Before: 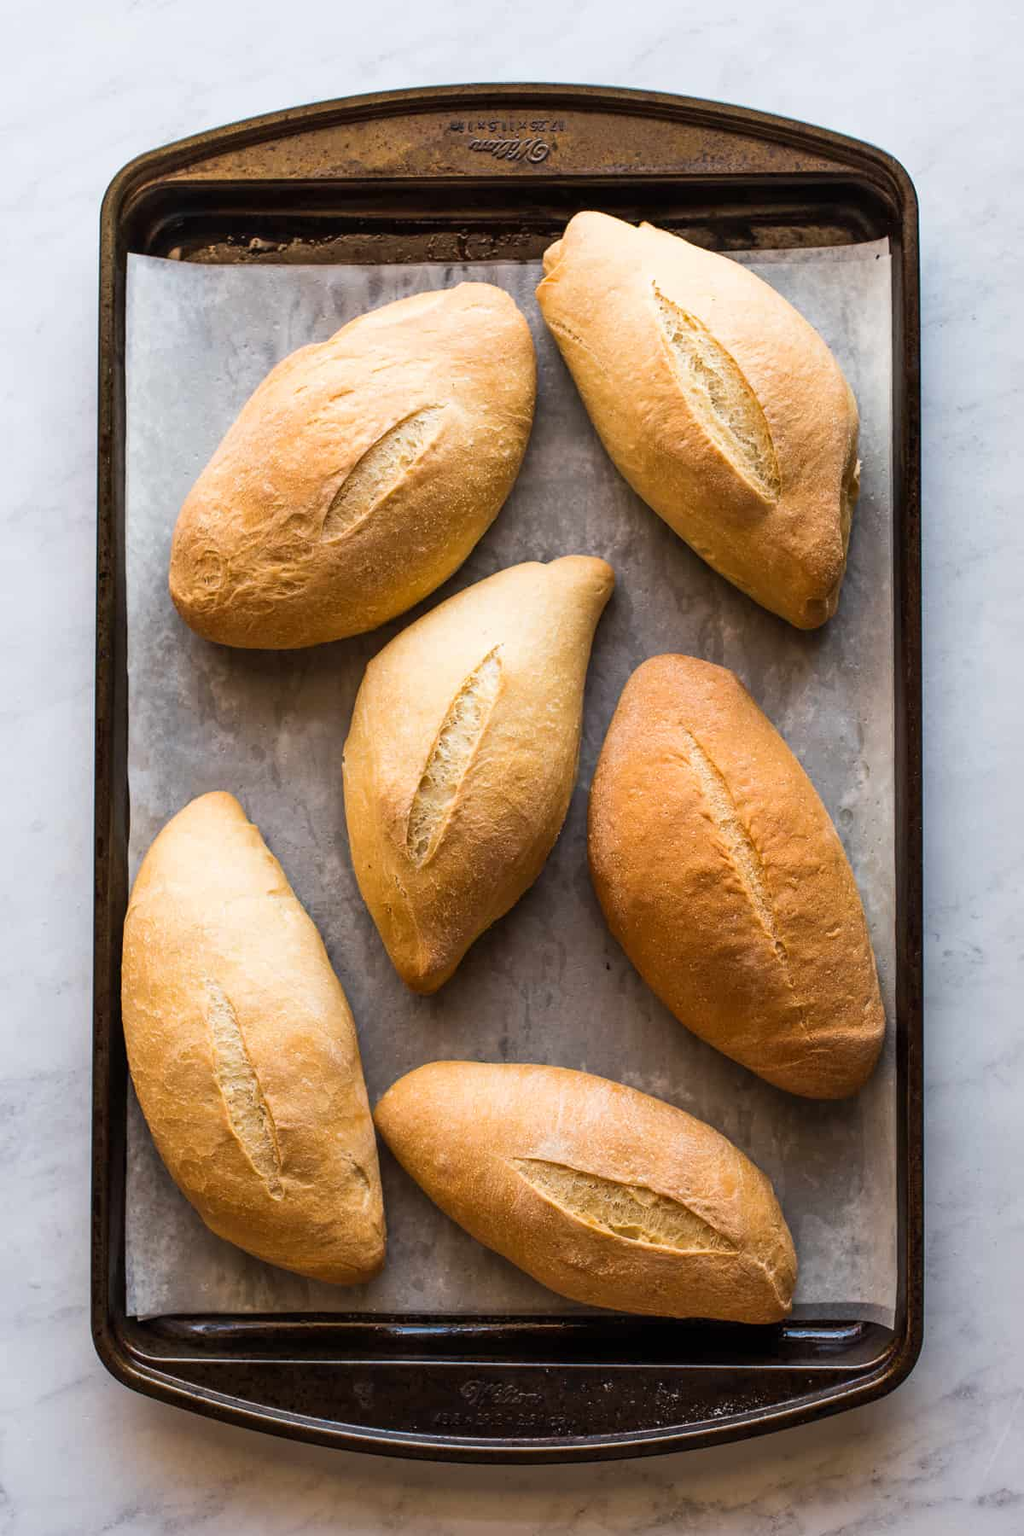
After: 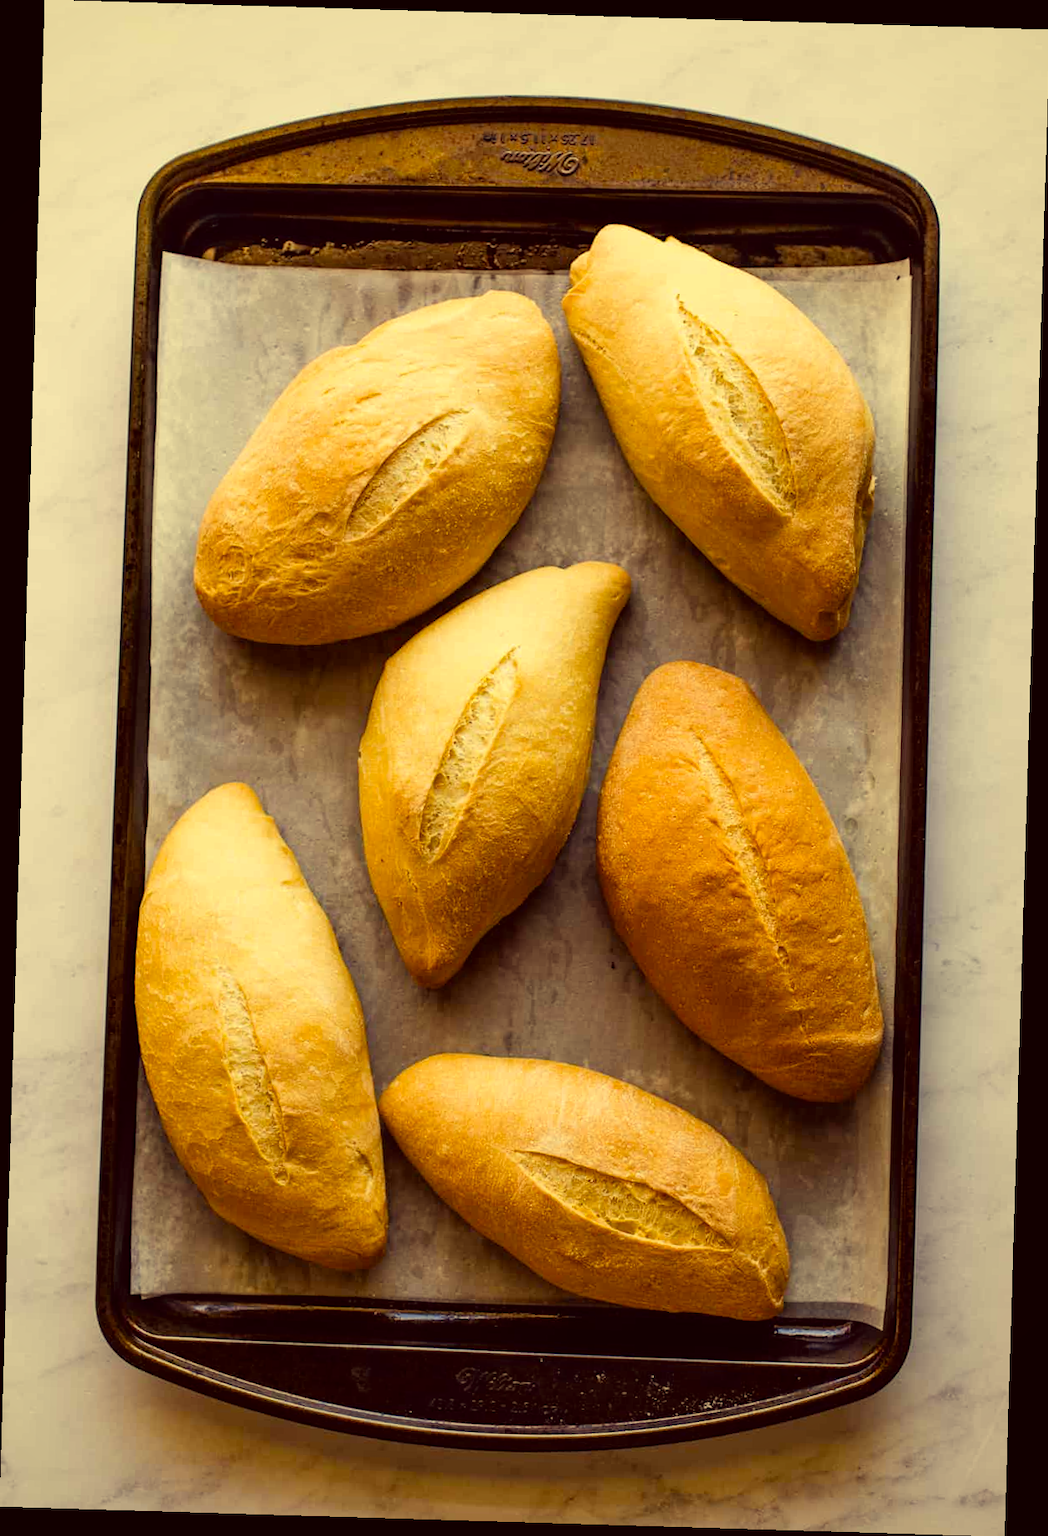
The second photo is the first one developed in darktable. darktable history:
white balance: red 0.982, blue 1.018
rgb curve: curves: ch0 [(0, 0) (0.136, 0.078) (0.262, 0.245) (0.414, 0.42) (1, 1)], compensate middle gray true, preserve colors basic power
color balance rgb: perceptual saturation grading › global saturation 20%, perceptual saturation grading › highlights -25%, perceptual saturation grading › shadows 25%
color correction: highlights a* -0.482, highlights b* 40, shadows a* 9.8, shadows b* -0.161
exposure: exposure -0.041 EV, compensate highlight preservation false
vignetting: brightness -0.233, saturation 0.141
rotate and perspective: rotation 1.72°, automatic cropping off
